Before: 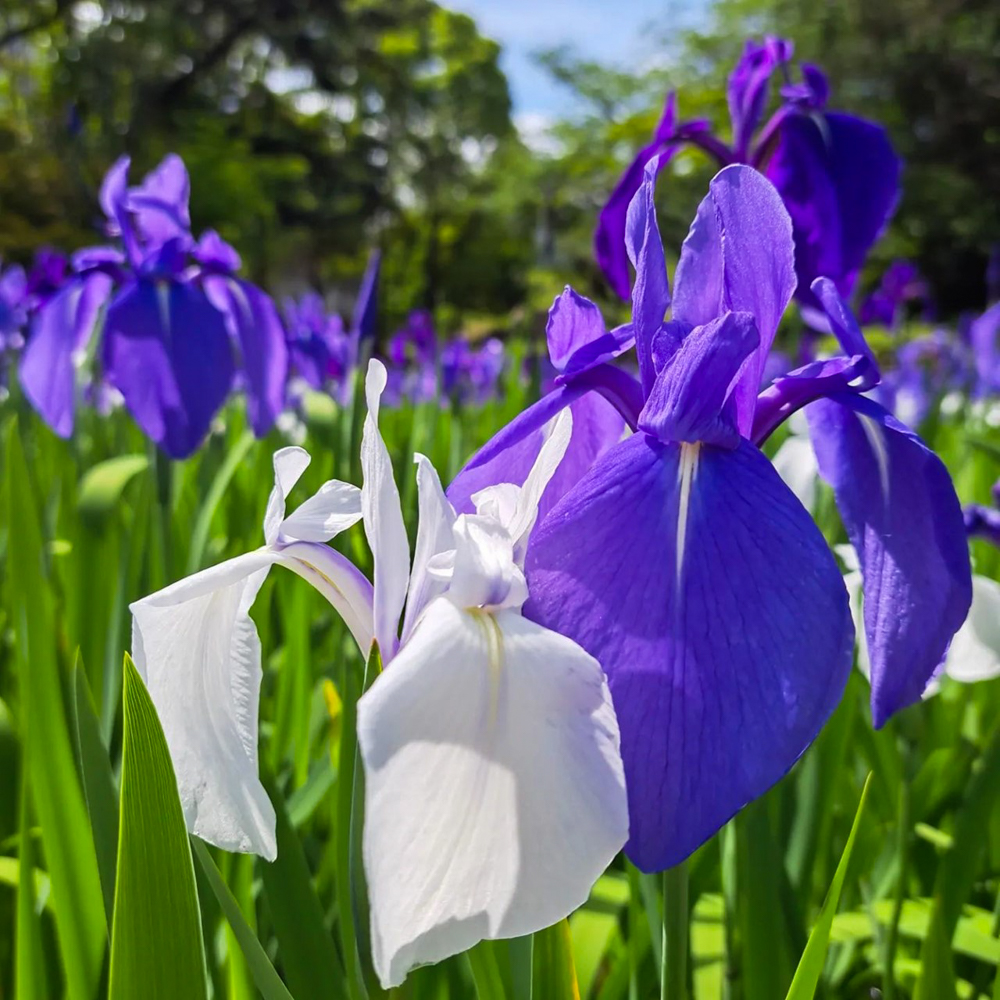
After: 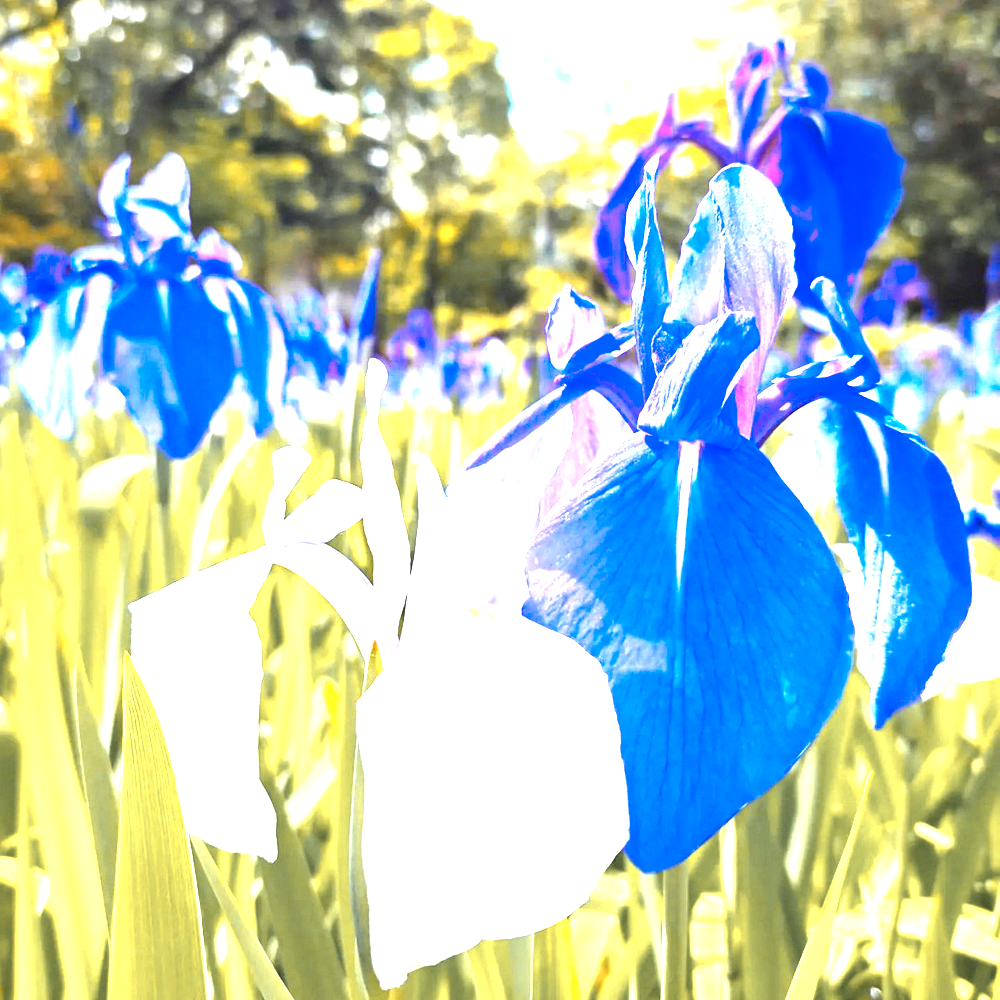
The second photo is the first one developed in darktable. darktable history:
color zones: curves: ch1 [(0.263, 0.53) (0.376, 0.287) (0.487, 0.512) (0.748, 0.547) (1, 0.513)]; ch2 [(0.262, 0.45) (0.751, 0.477)], mix 31.98%
exposure: exposure 3 EV, compensate highlight preservation false
